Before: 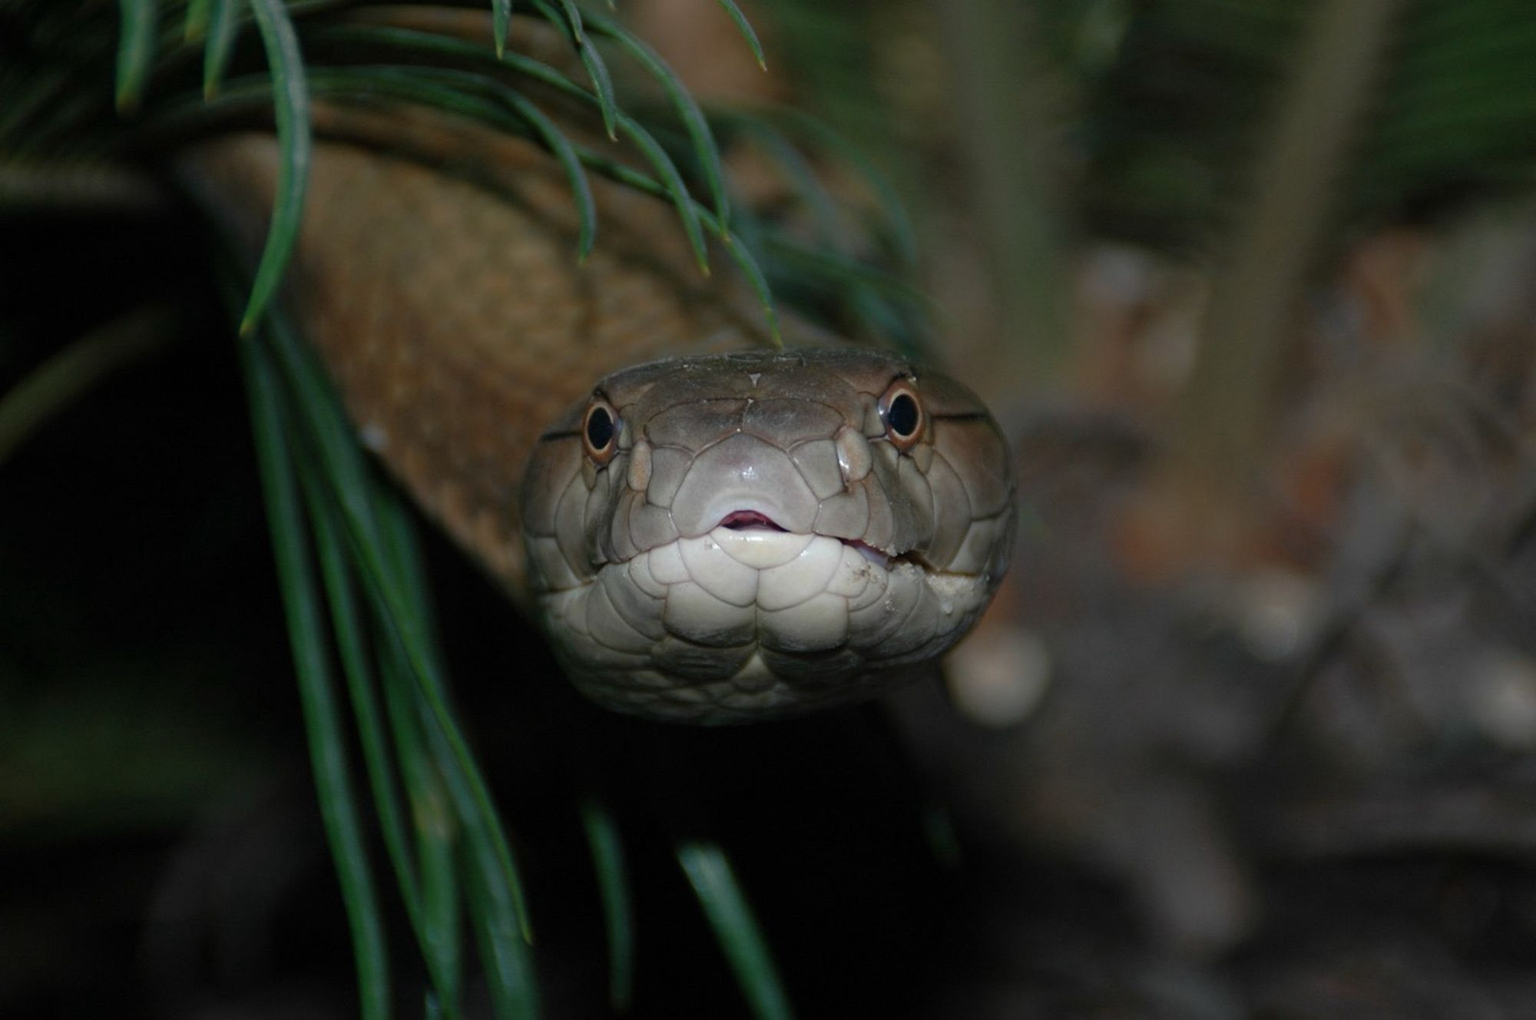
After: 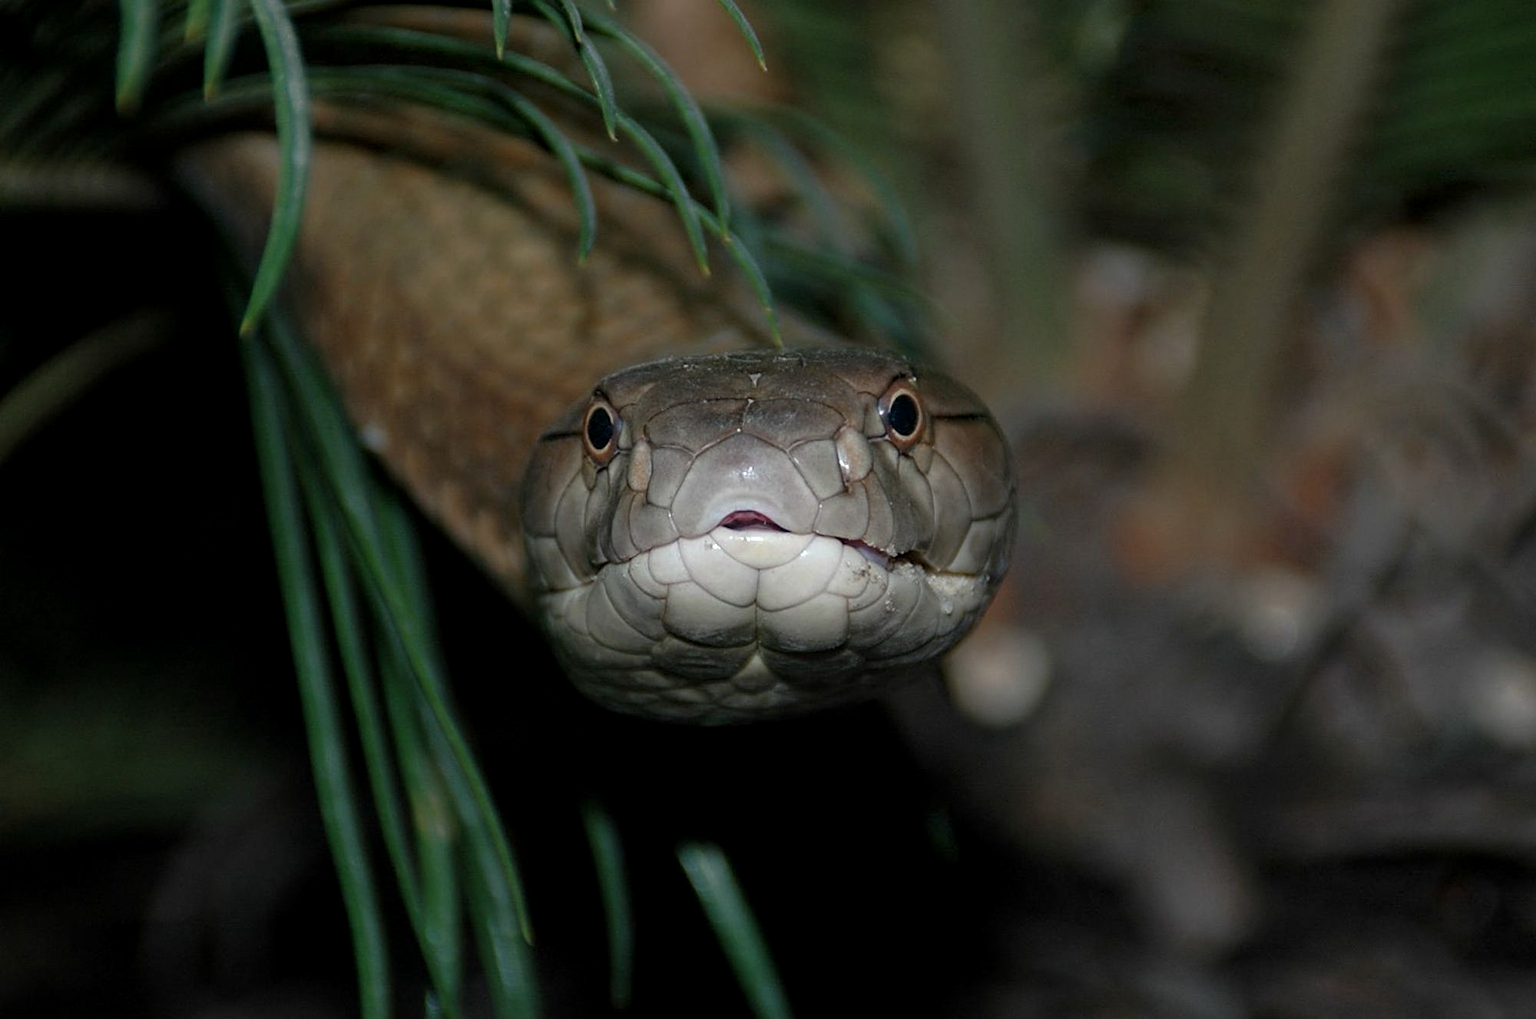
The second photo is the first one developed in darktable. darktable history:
local contrast: on, module defaults
sharpen: on, module defaults
levels: black 3.86%
